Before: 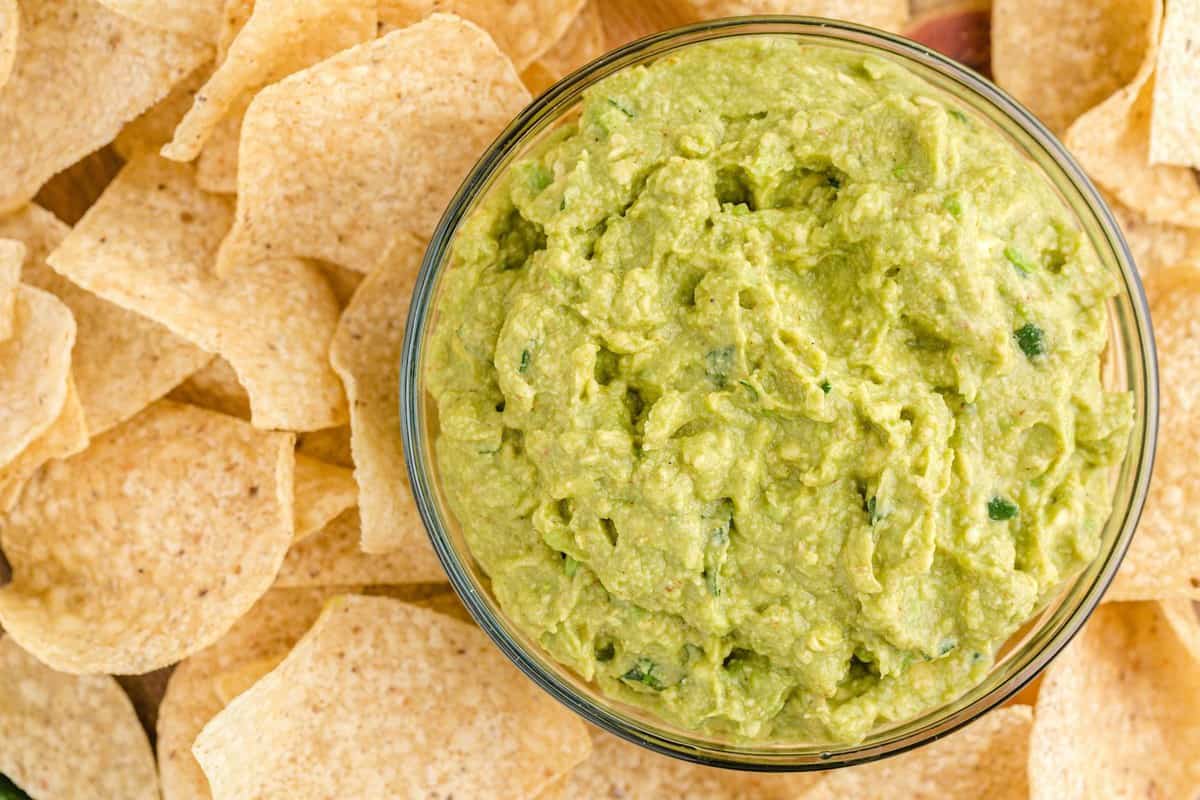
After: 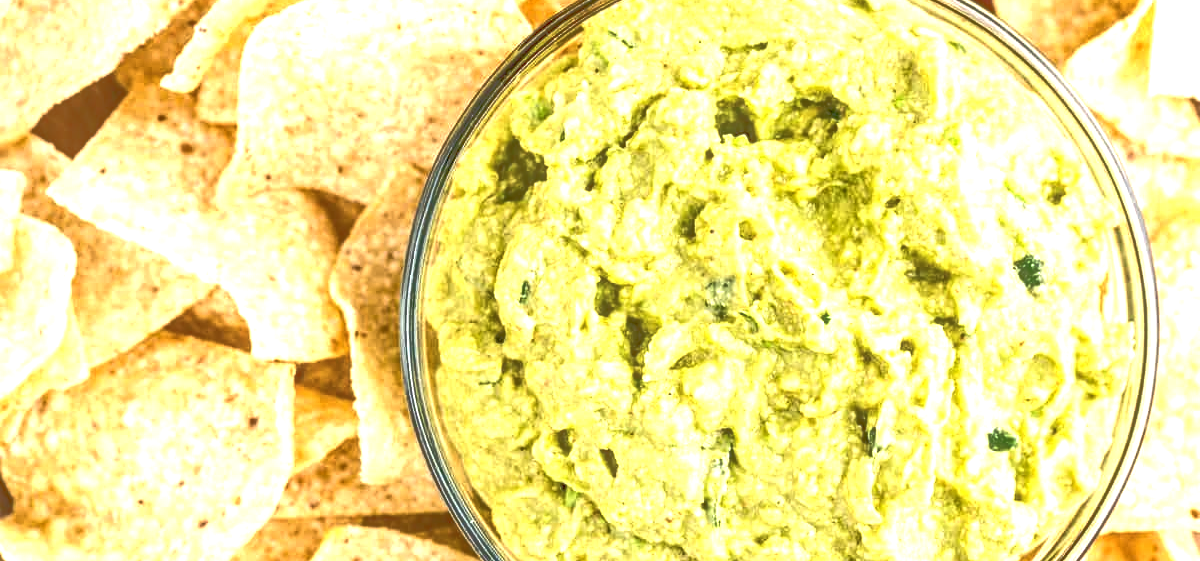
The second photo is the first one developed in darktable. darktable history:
crop and rotate: top 8.69%, bottom 21.164%
exposure: black level correction 0, exposure 1.101 EV, compensate highlight preservation false
tone curve: curves: ch0 [(0, 0) (0.003, 0.032) (0.53, 0.368) (0.901, 0.866) (1, 1)], color space Lab, linked channels, preserve colors none
local contrast: on, module defaults
